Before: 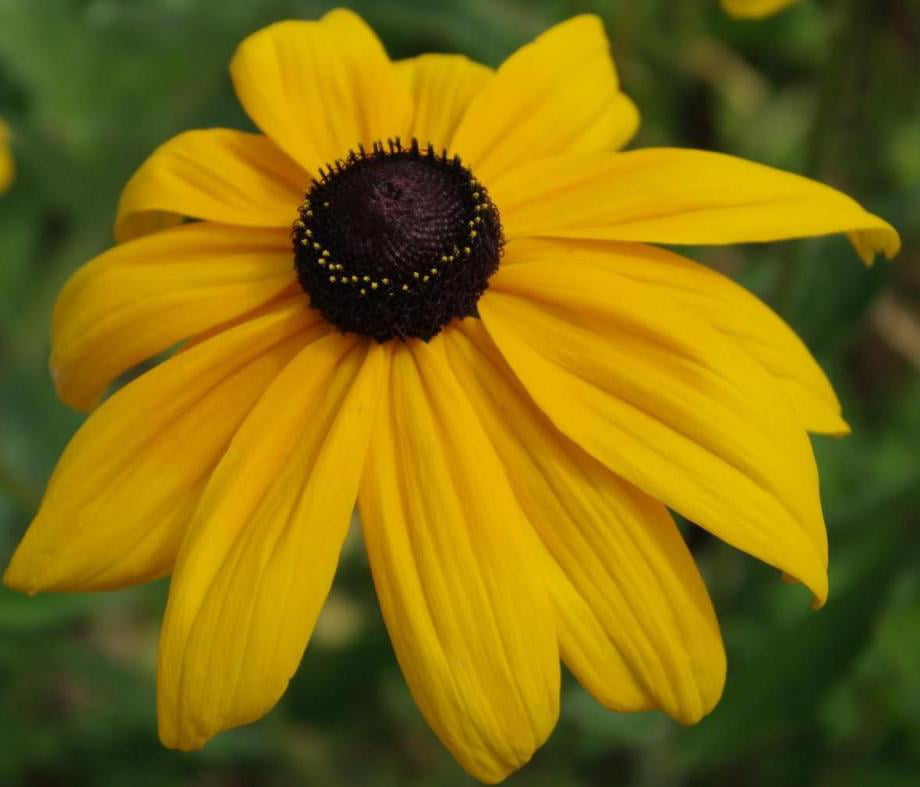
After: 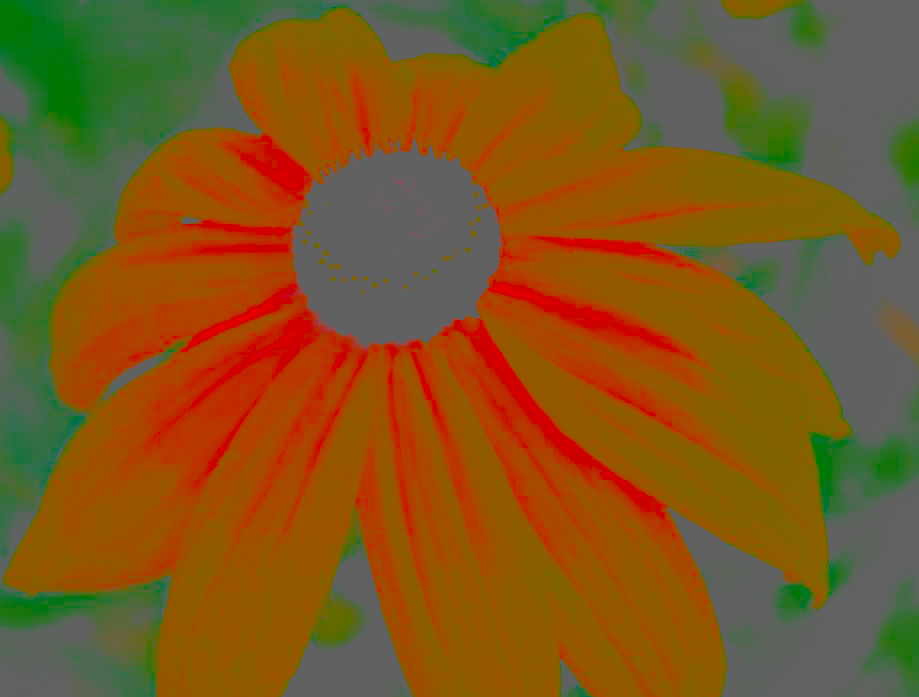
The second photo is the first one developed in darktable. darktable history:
contrast brightness saturation: contrast -0.972, brightness -0.157, saturation 0.77
exposure: black level correction 0.002, exposure -0.108 EV, compensate highlight preservation false
haze removal: strength 0.413, compatibility mode true, adaptive false
filmic rgb: black relative exposure -4.01 EV, white relative exposure 2.98 EV, hardness 2.99, contrast 1.499
crop and rotate: top 0%, bottom 11.424%
shadows and highlights: shadows 60.68, highlights color adjustment 89.75%, soften with gaussian
tone equalizer: -8 EV -0.724 EV, -7 EV -0.684 EV, -6 EV -0.612 EV, -5 EV -0.405 EV, -3 EV 0.391 EV, -2 EV 0.6 EV, -1 EV 0.69 EV, +0 EV 0.733 EV
